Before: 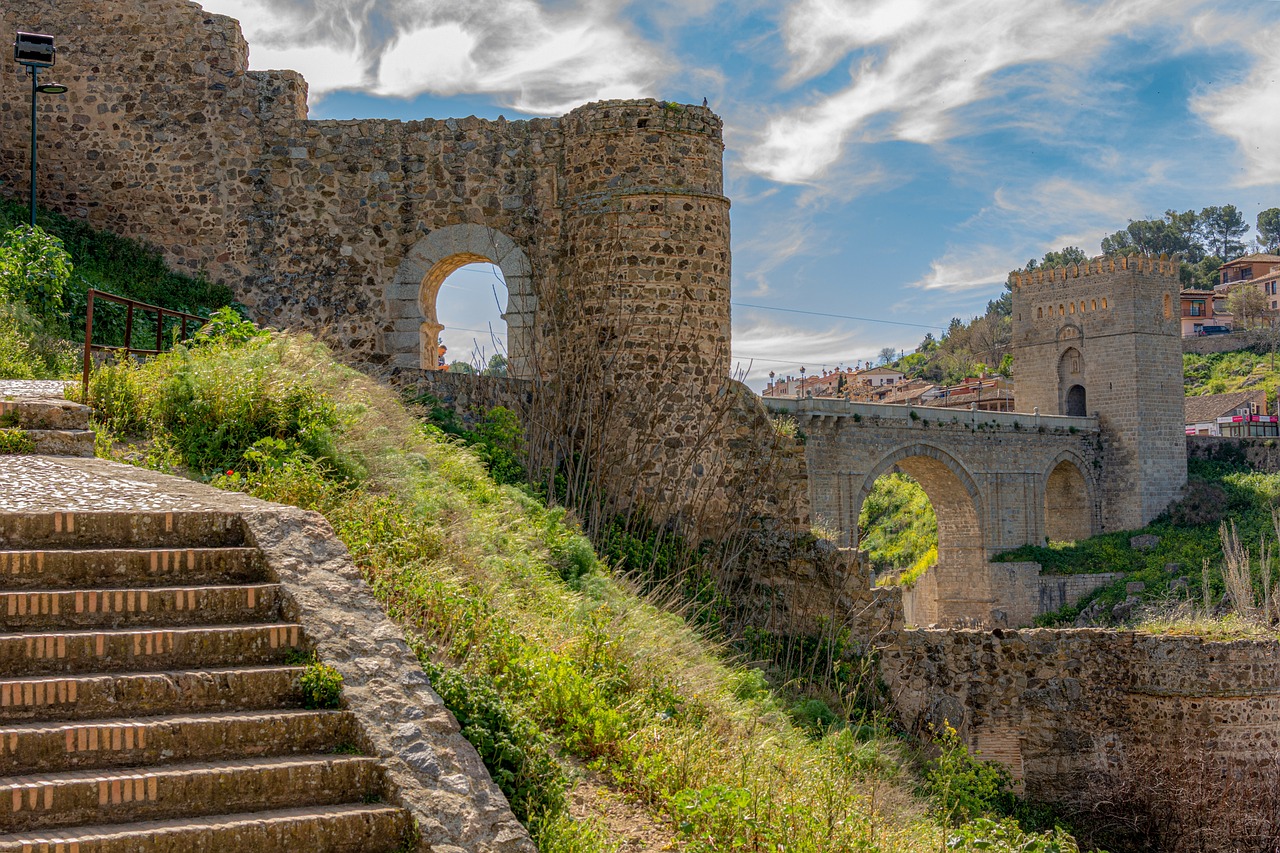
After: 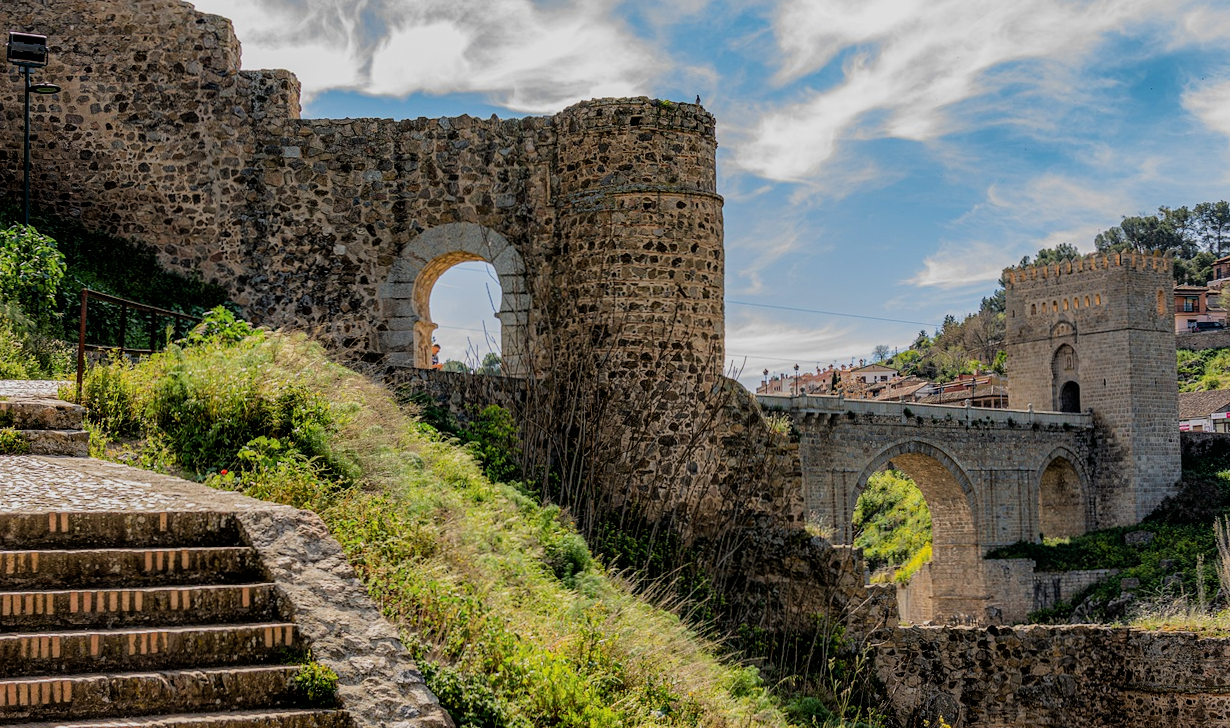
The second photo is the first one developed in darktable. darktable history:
filmic rgb: black relative exposure -5 EV, hardness 2.88, contrast 1.3, highlights saturation mix -30%
crop and rotate: angle 0.2°, left 0.275%, right 3.127%, bottom 14.18%
